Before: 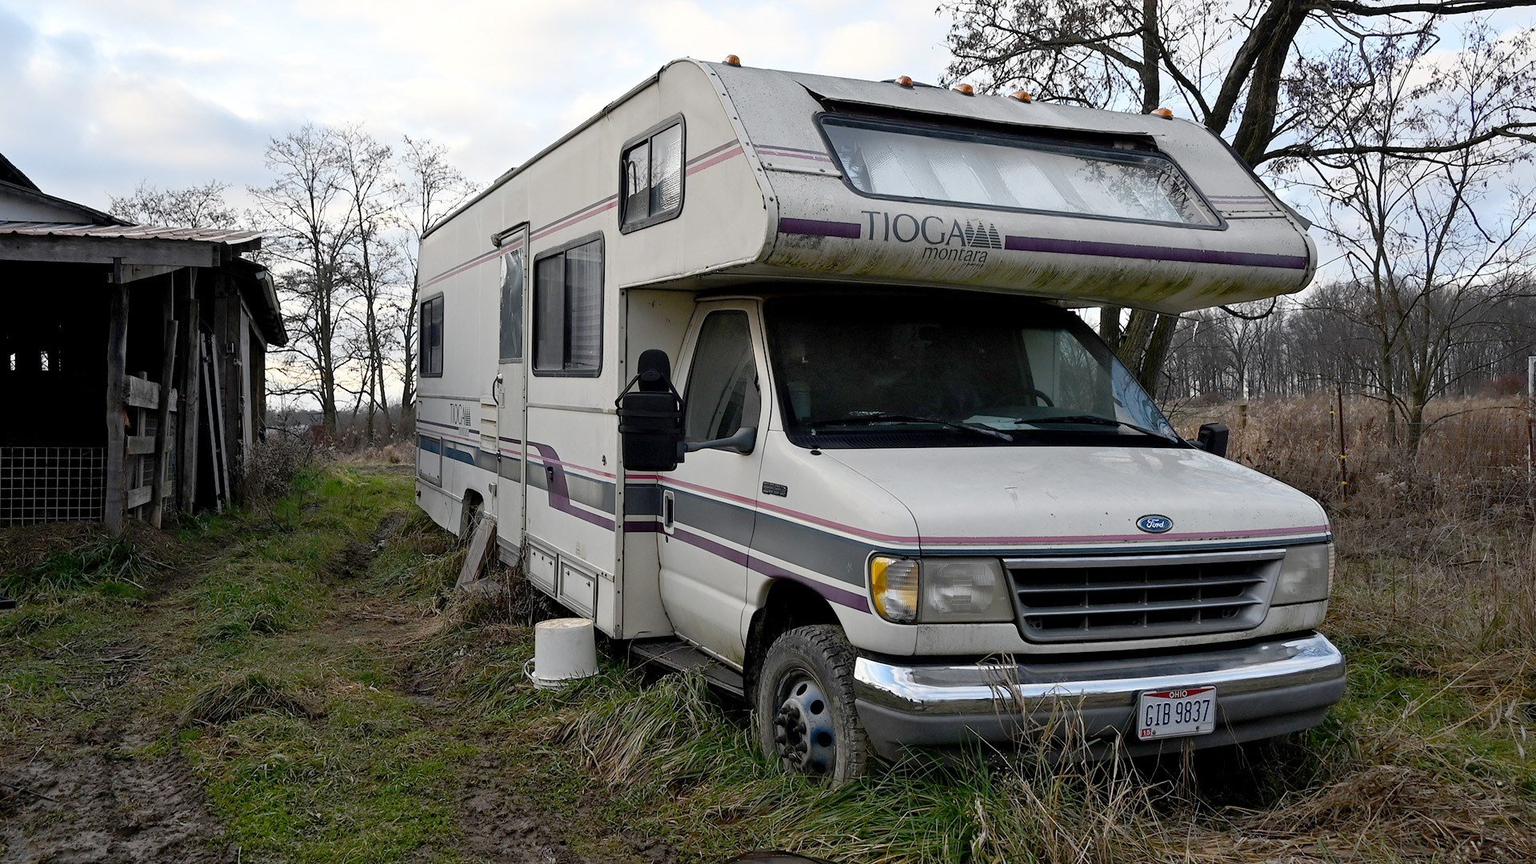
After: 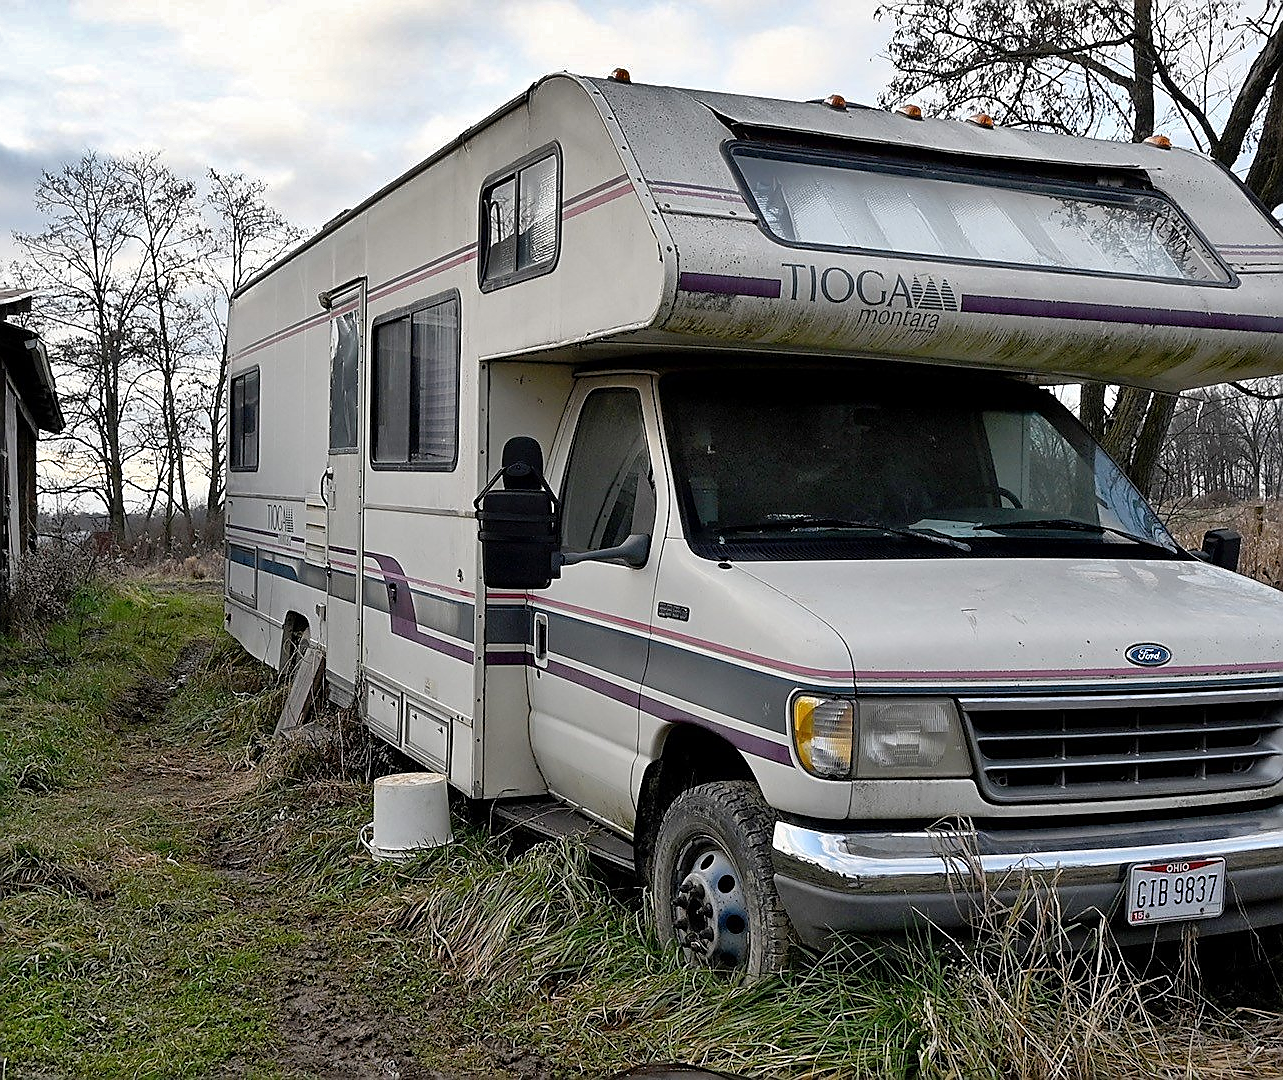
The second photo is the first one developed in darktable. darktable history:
crop: left 15.375%, right 17.75%
sharpen: radius 1.403, amount 1.238, threshold 0.695
shadows and highlights: radius 106.94, shadows 44.46, highlights -67.04, low approximation 0.01, soften with gaussian
